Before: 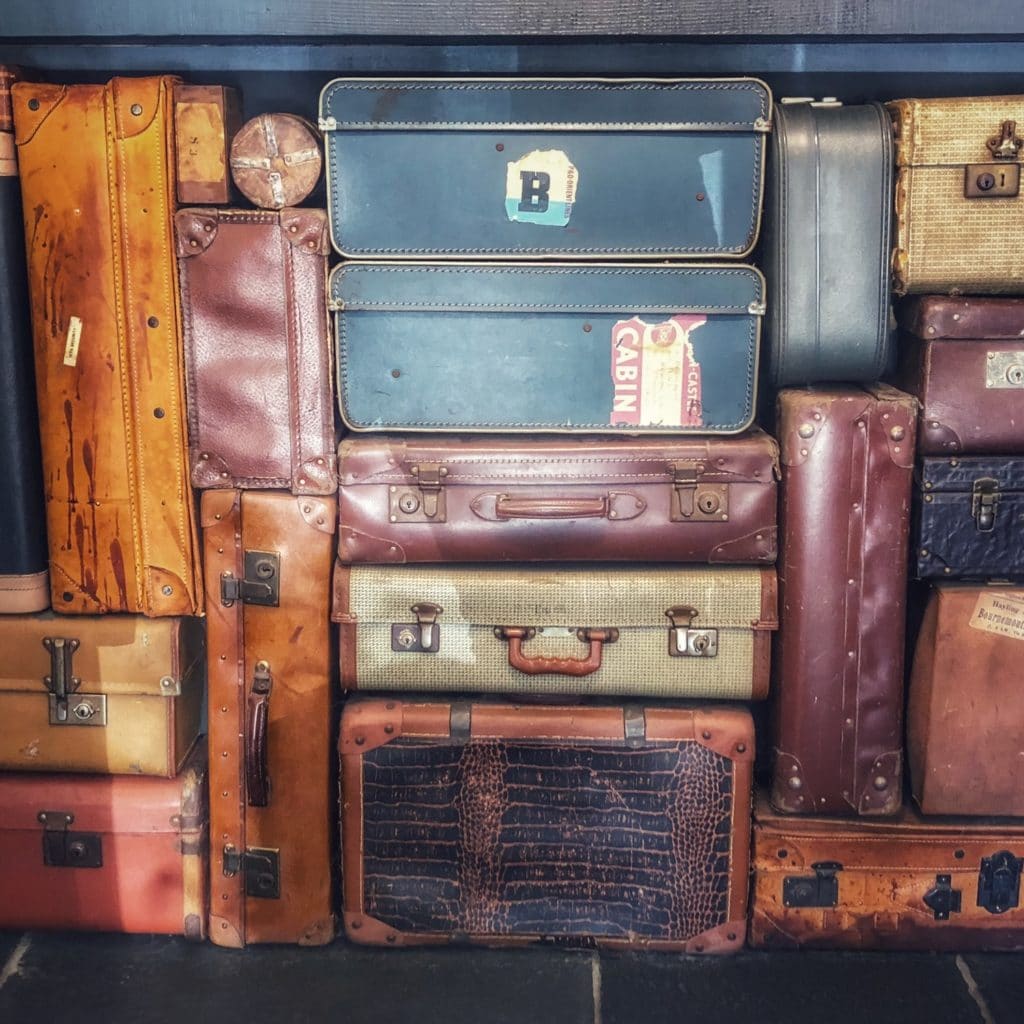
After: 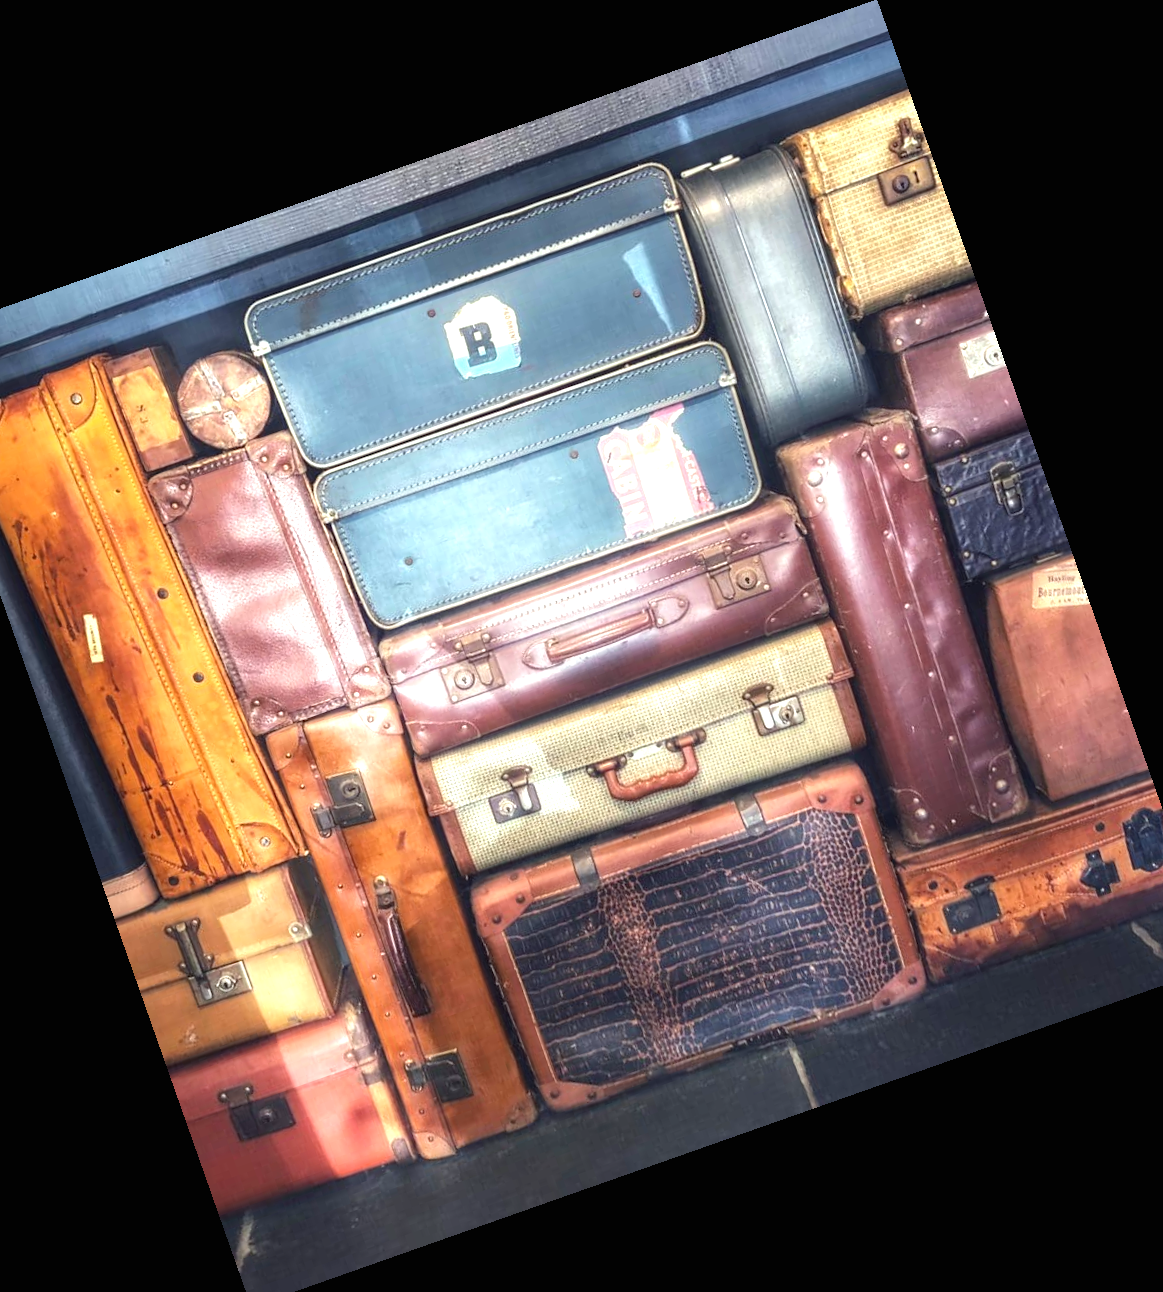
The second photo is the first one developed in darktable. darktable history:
white balance: red 0.978, blue 0.999
crop and rotate: angle 19.43°, left 6.812%, right 4.125%, bottom 1.087%
exposure: black level correction 0, exposure 0.95 EV, compensate exposure bias true, compensate highlight preservation false
